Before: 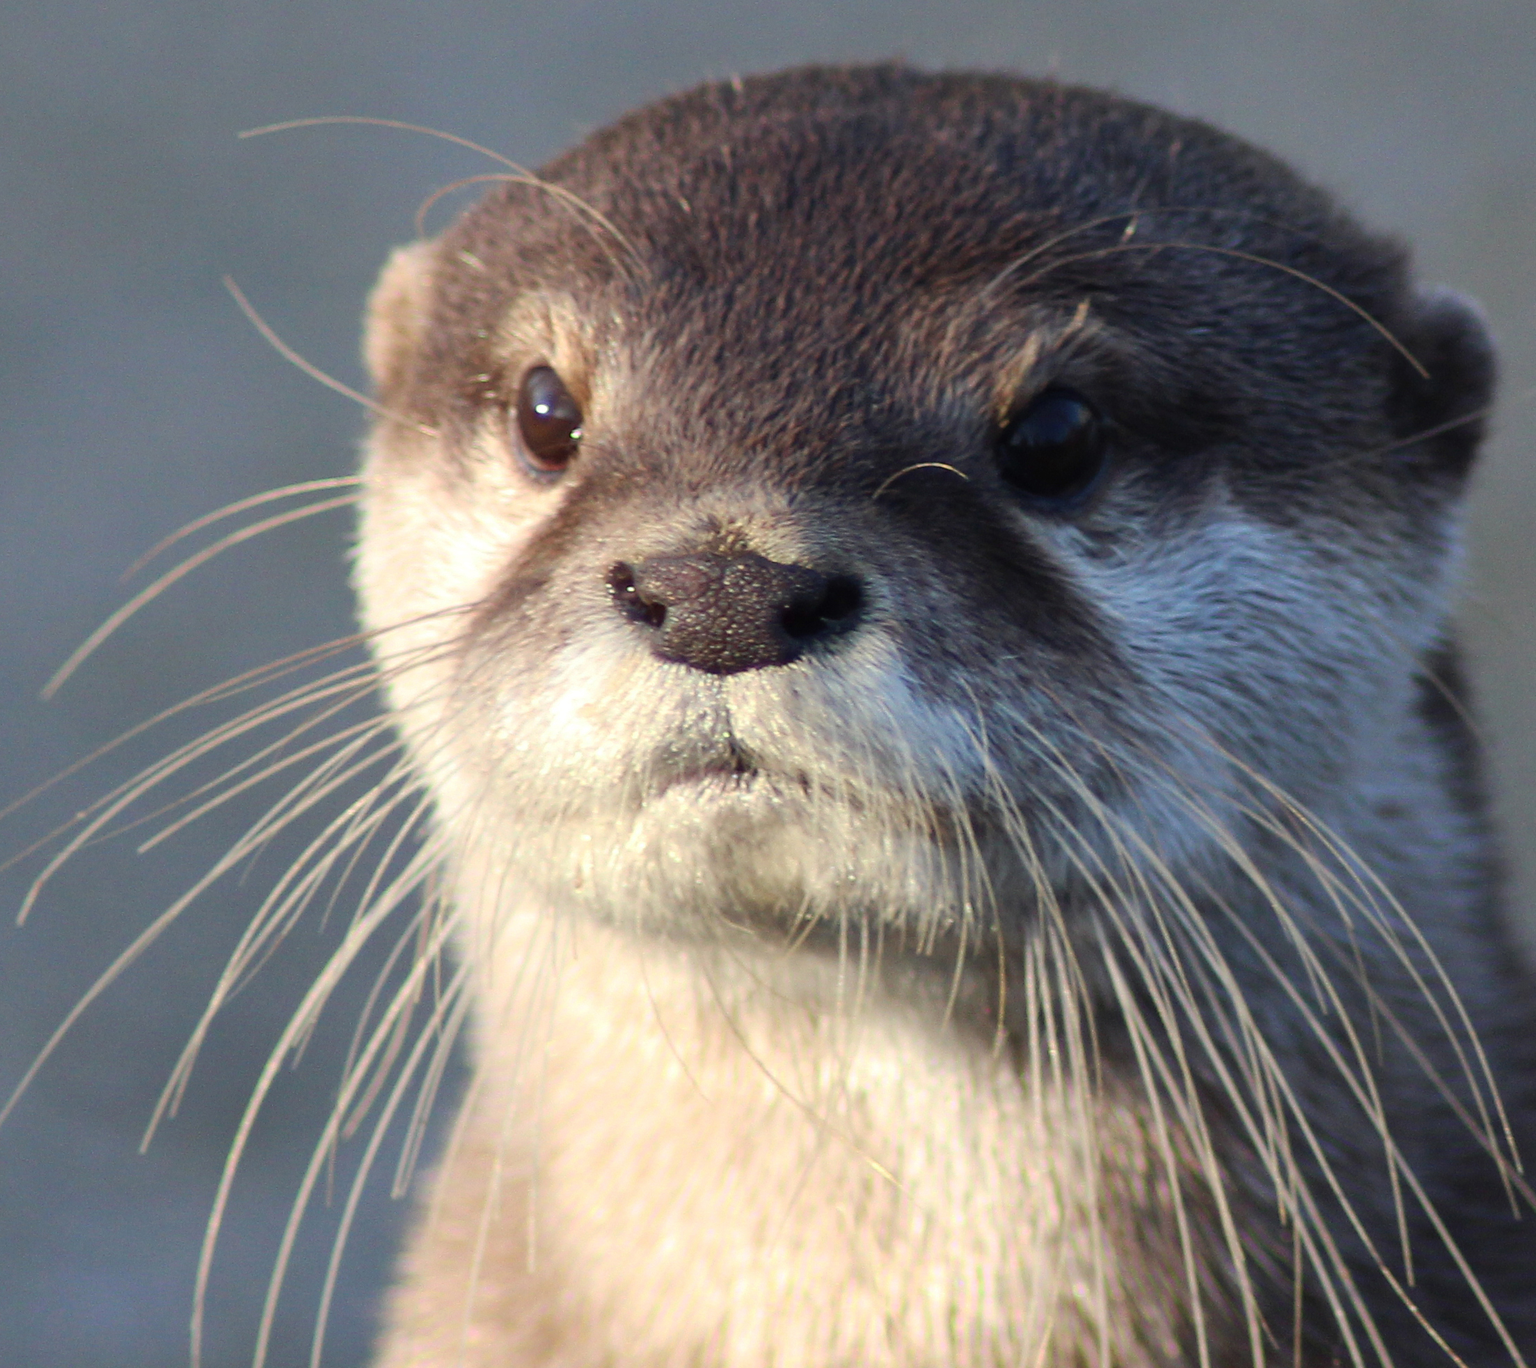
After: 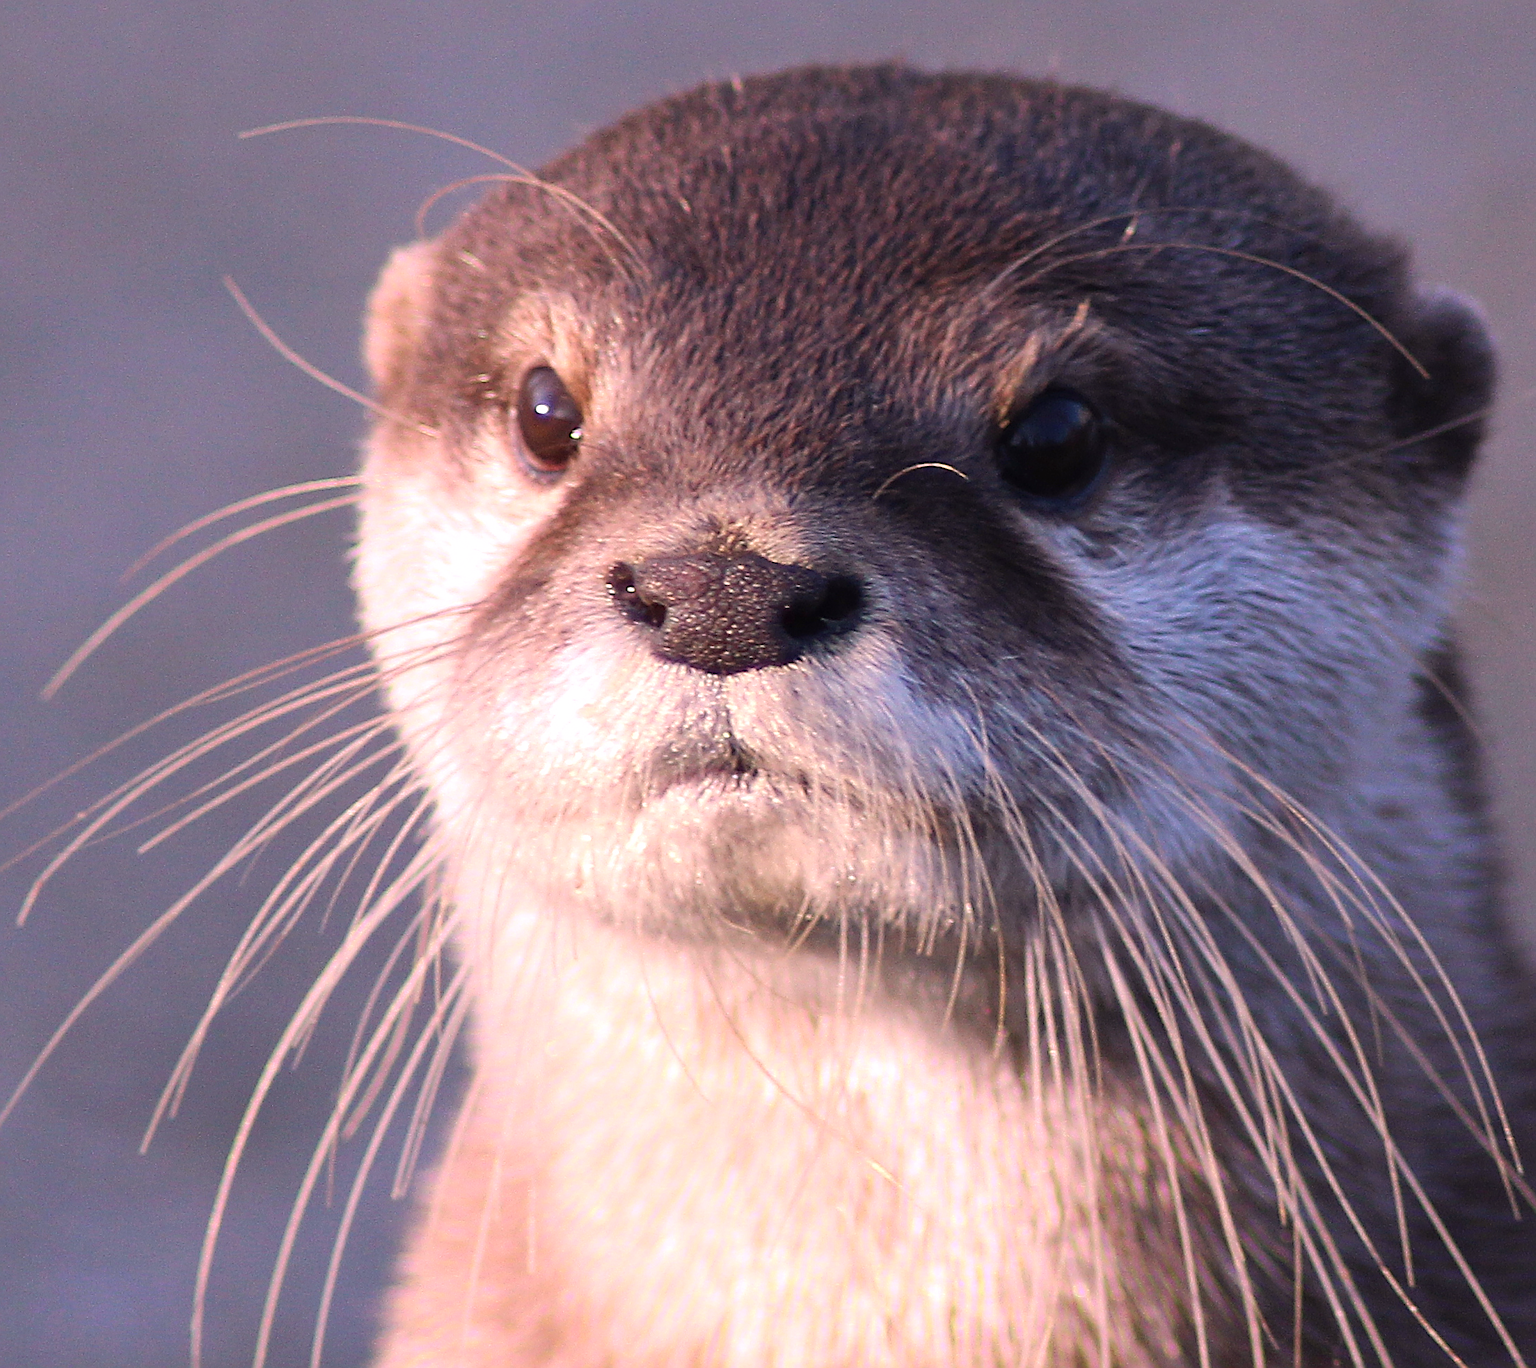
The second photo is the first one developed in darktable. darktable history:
white balance: red 1.188, blue 1.11
sharpen: amount 1
